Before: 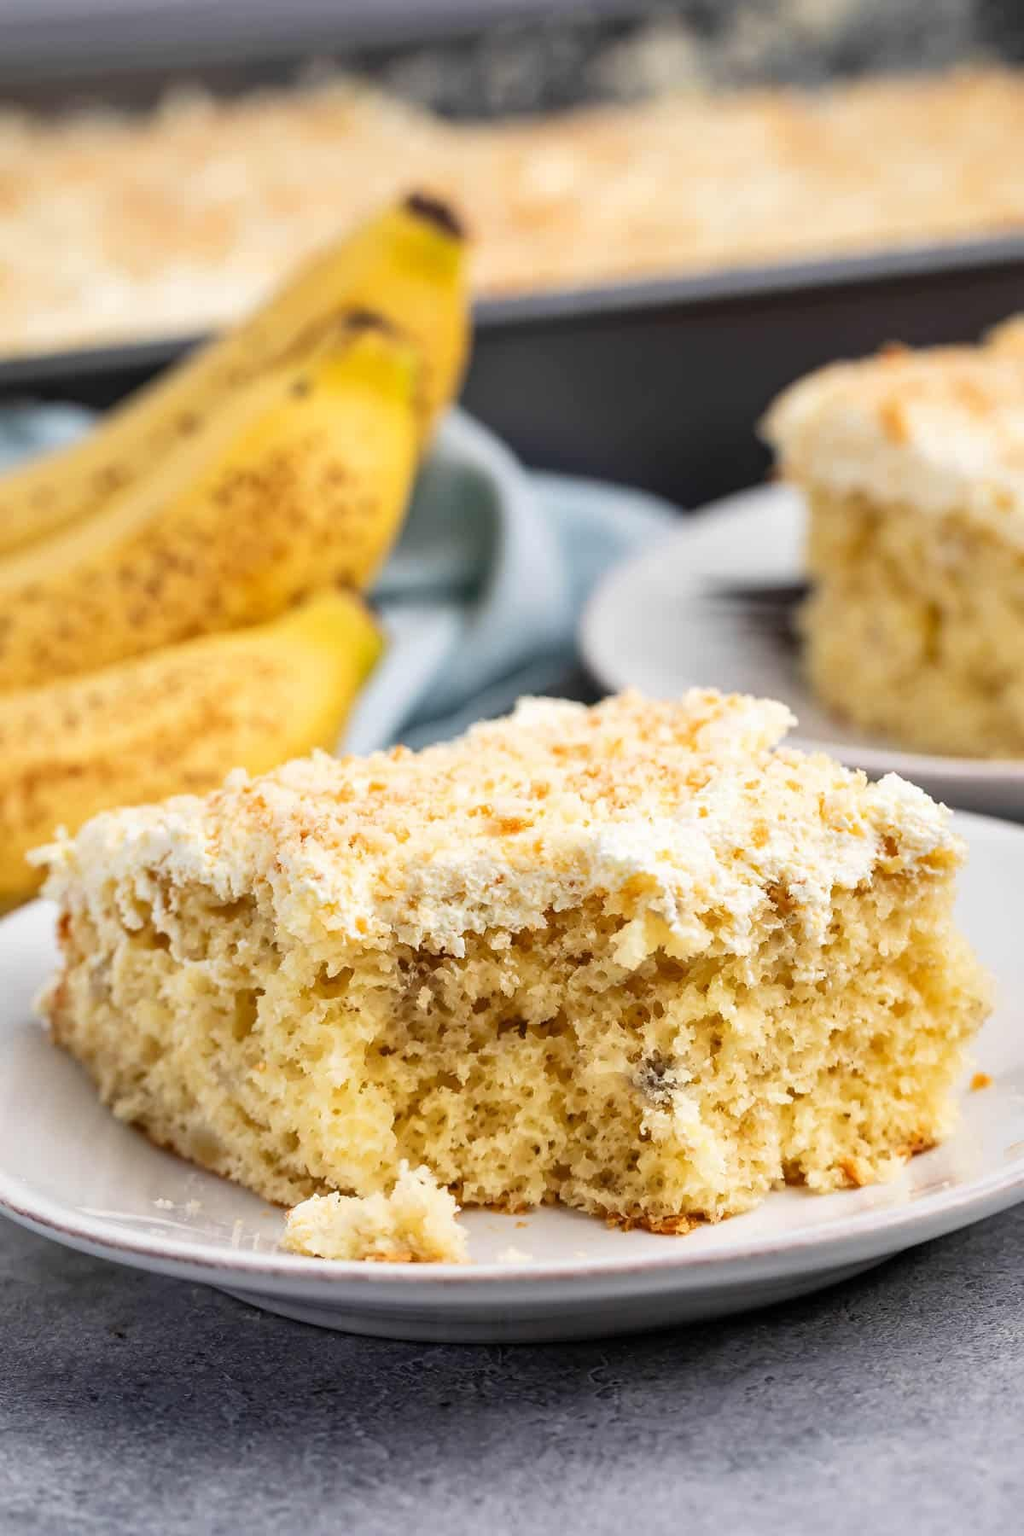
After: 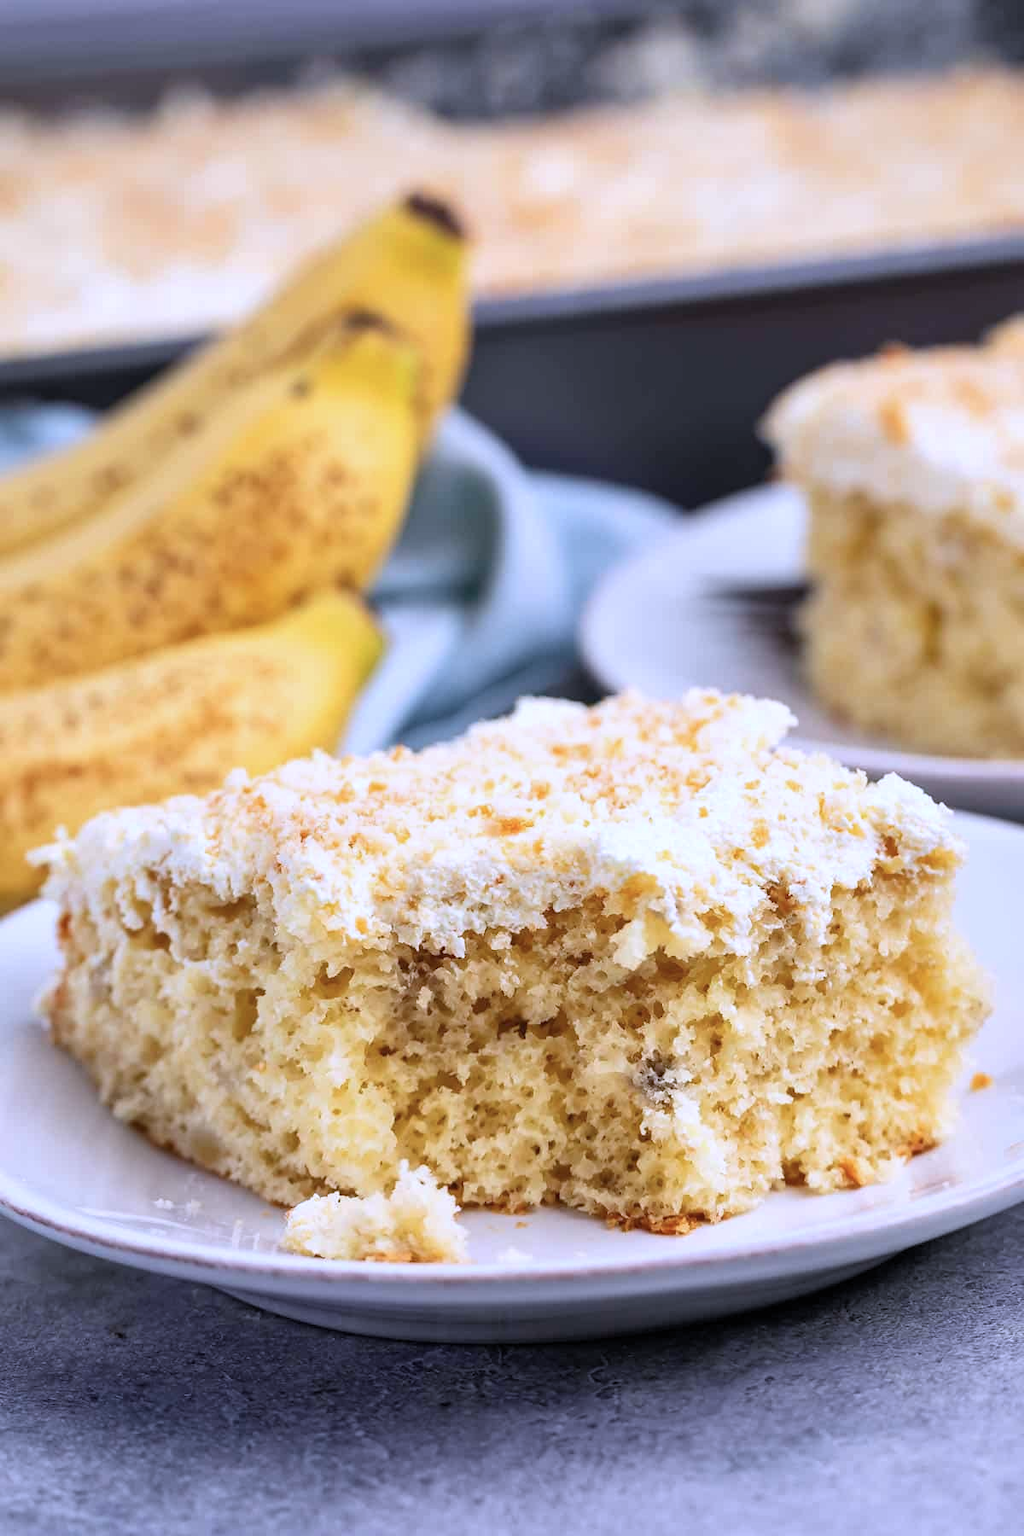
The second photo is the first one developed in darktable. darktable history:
exposure: compensate highlight preservation false
color calibration: illuminant as shot in camera, x 0.379, y 0.396, temperature 4138.76 K
